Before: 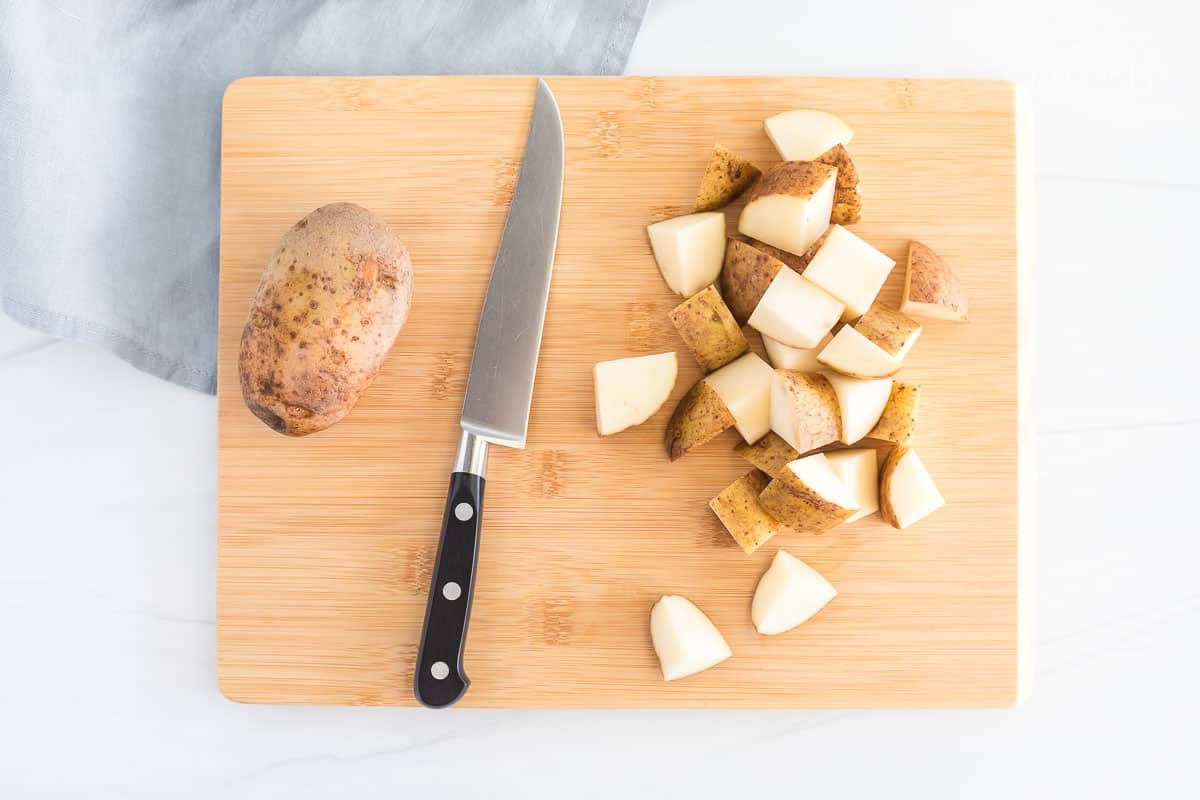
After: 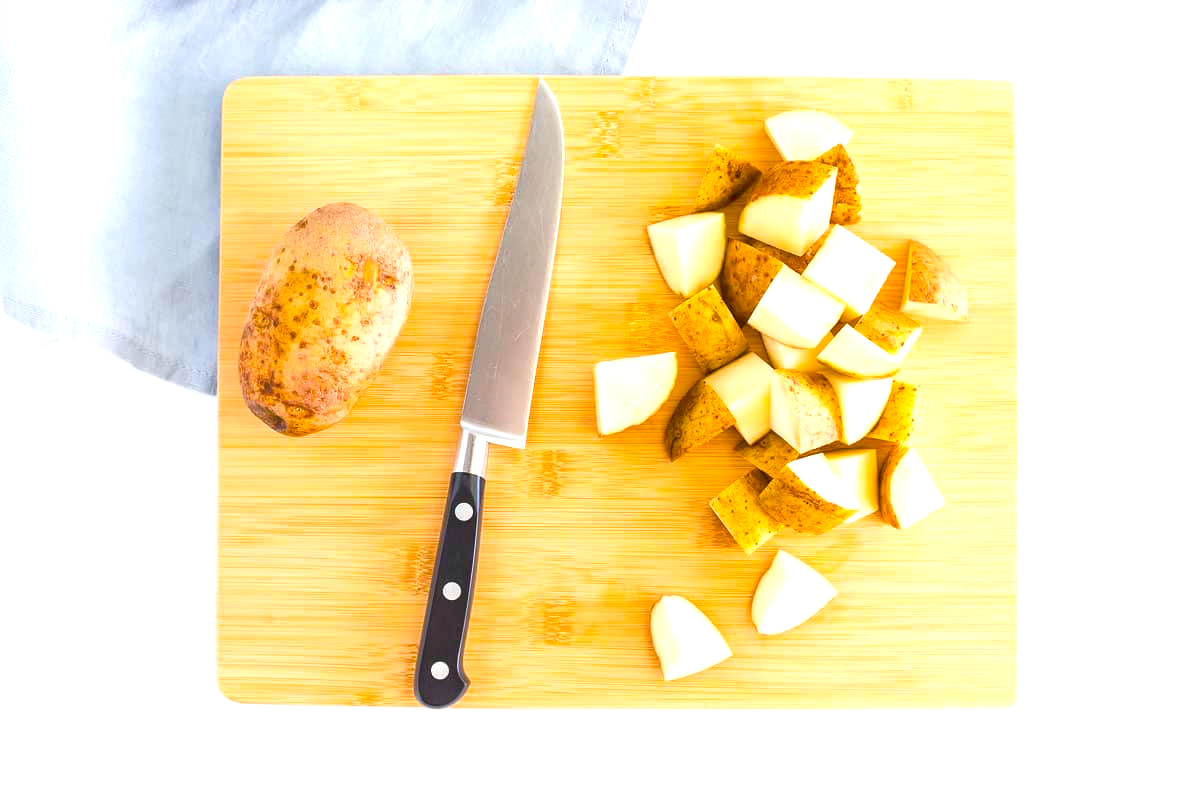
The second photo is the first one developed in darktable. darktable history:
exposure: exposure 0.607 EV, compensate exposure bias true, compensate highlight preservation false
color balance rgb: shadows lift › chroma 1.033%, shadows lift › hue 214.87°, perceptual saturation grading › global saturation 35.94%, perceptual saturation grading › shadows 34.781%, global vibrance 29.275%
